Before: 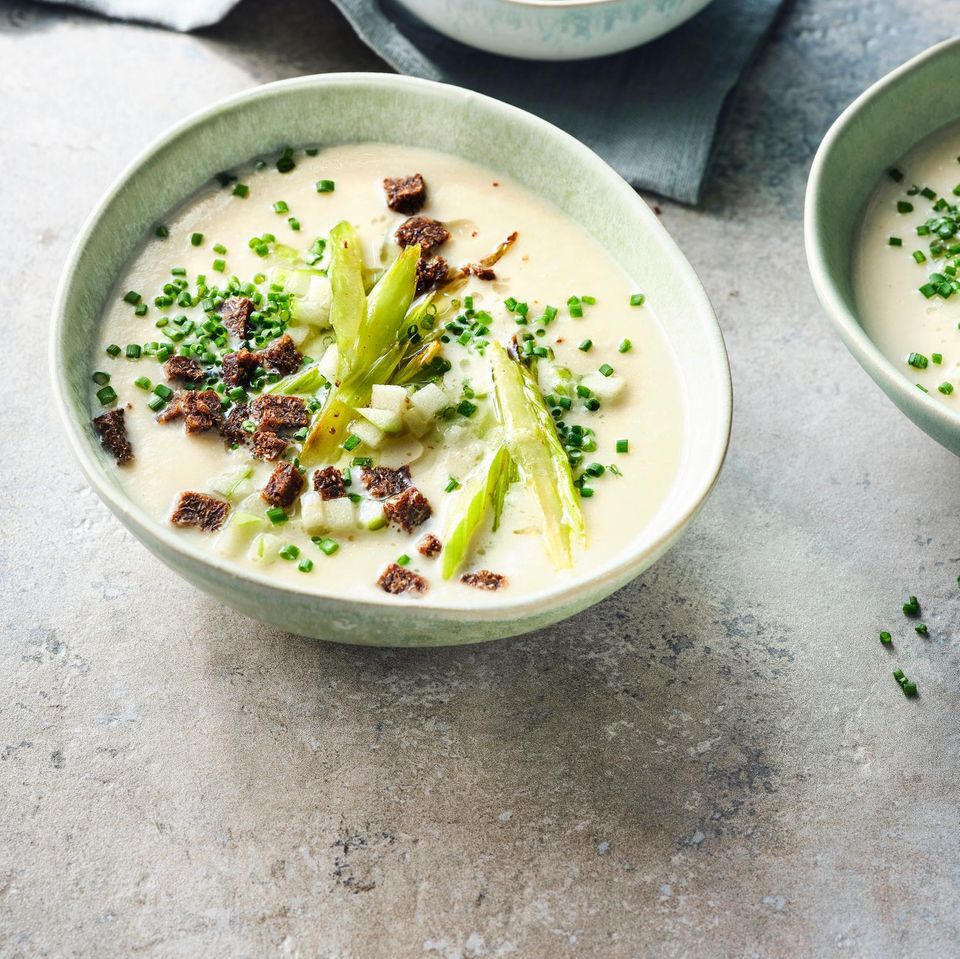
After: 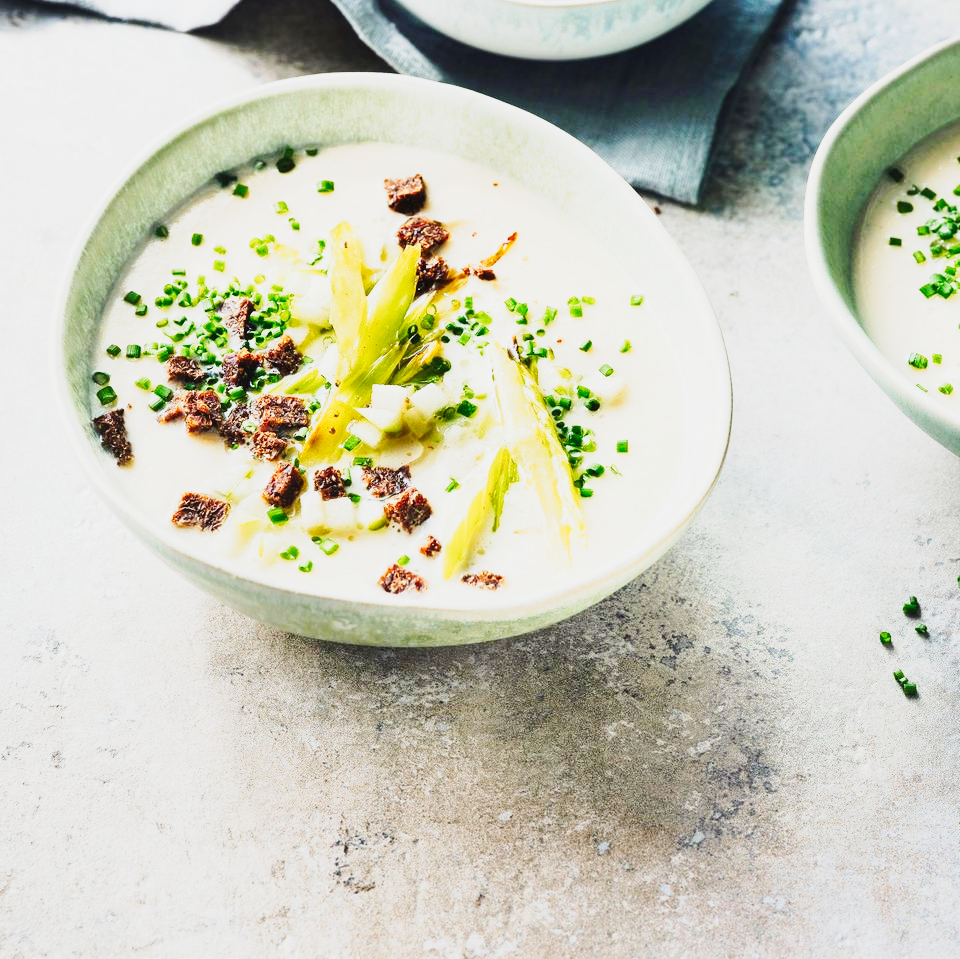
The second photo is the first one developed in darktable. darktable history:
tone curve: curves: ch0 [(0, 0.026) (0.146, 0.158) (0.272, 0.34) (0.434, 0.625) (0.676, 0.871) (0.994, 0.955)], preserve colors none
